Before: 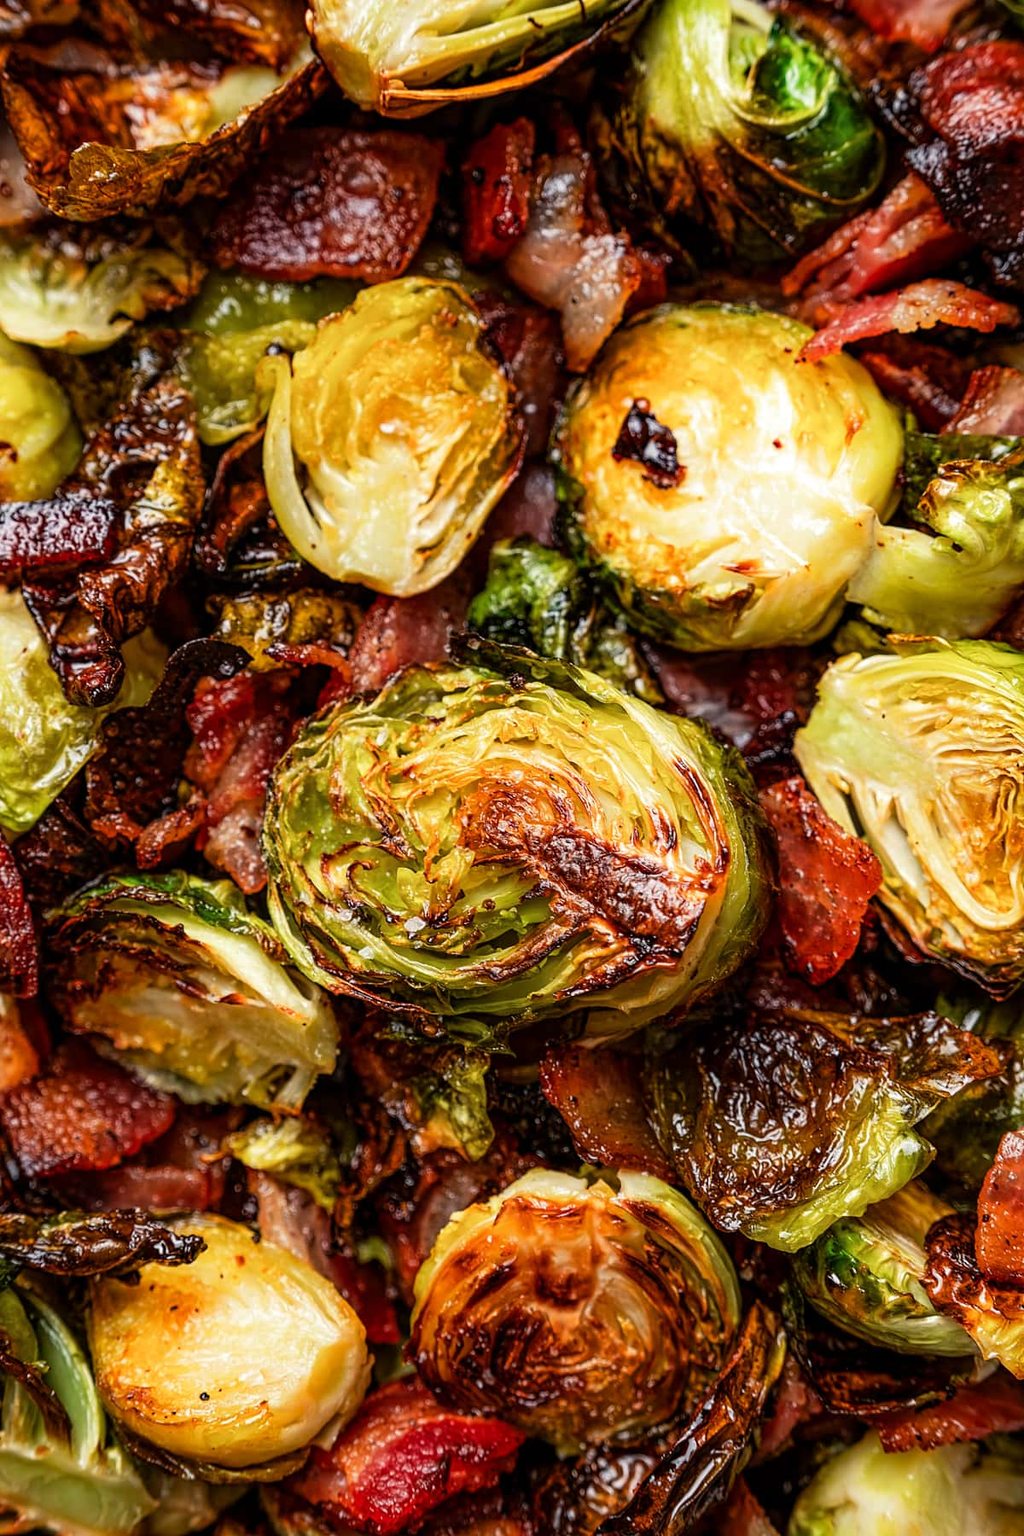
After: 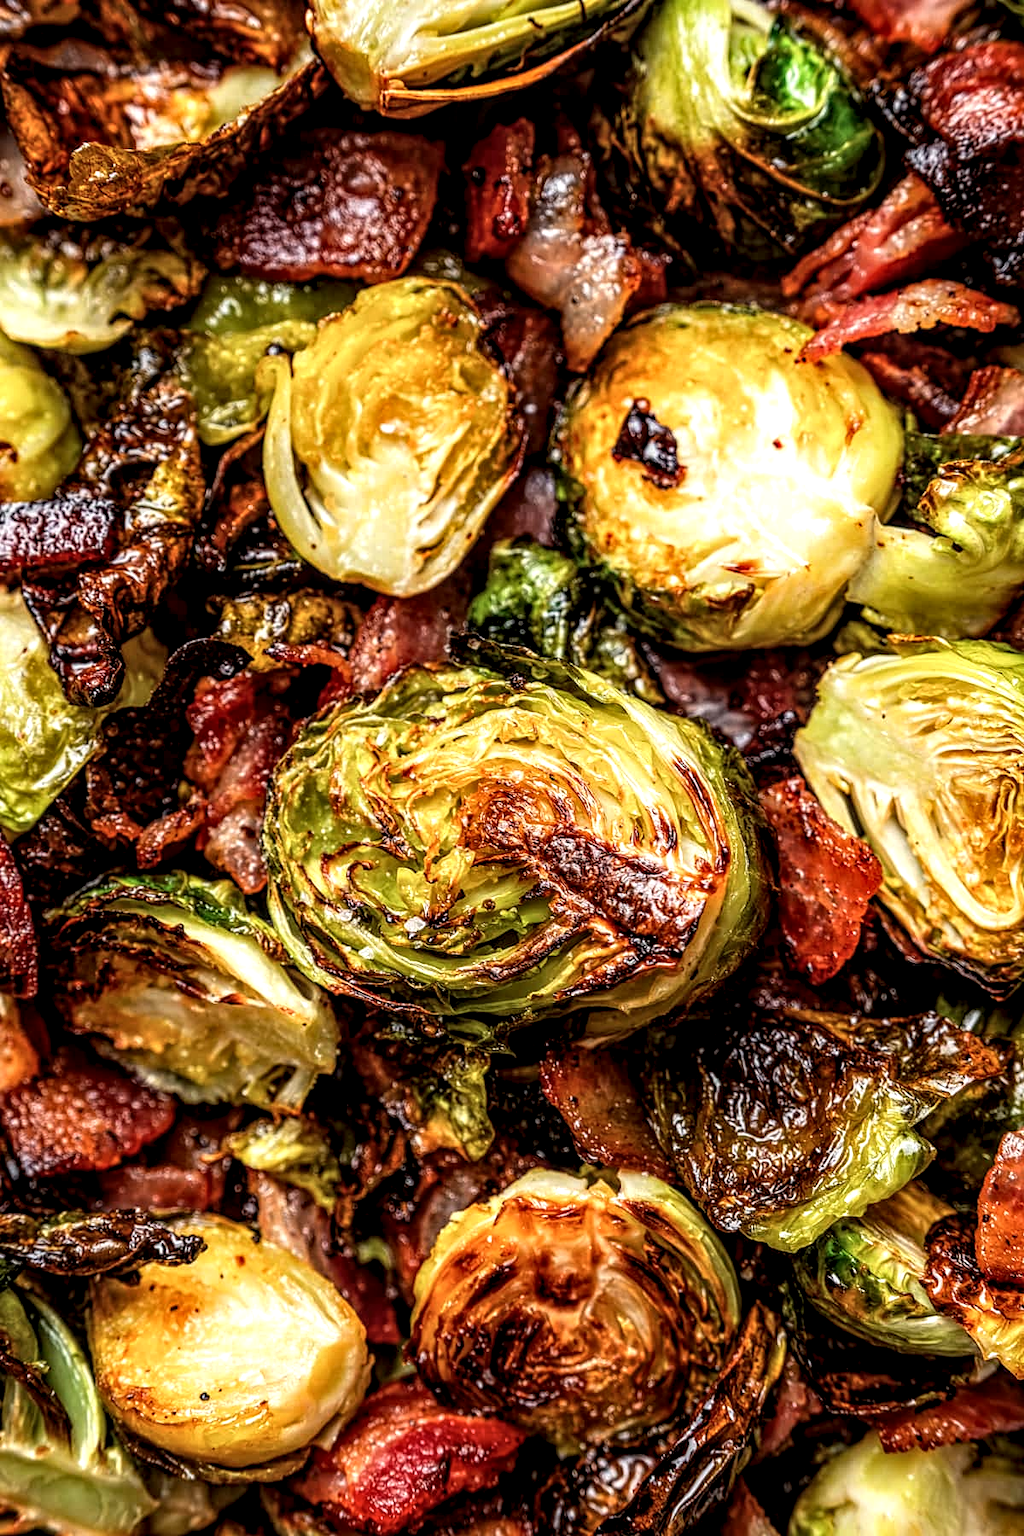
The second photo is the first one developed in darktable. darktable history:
local contrast: highlights 77%, shadows 56%, detail 174%, midtone range 0.423
